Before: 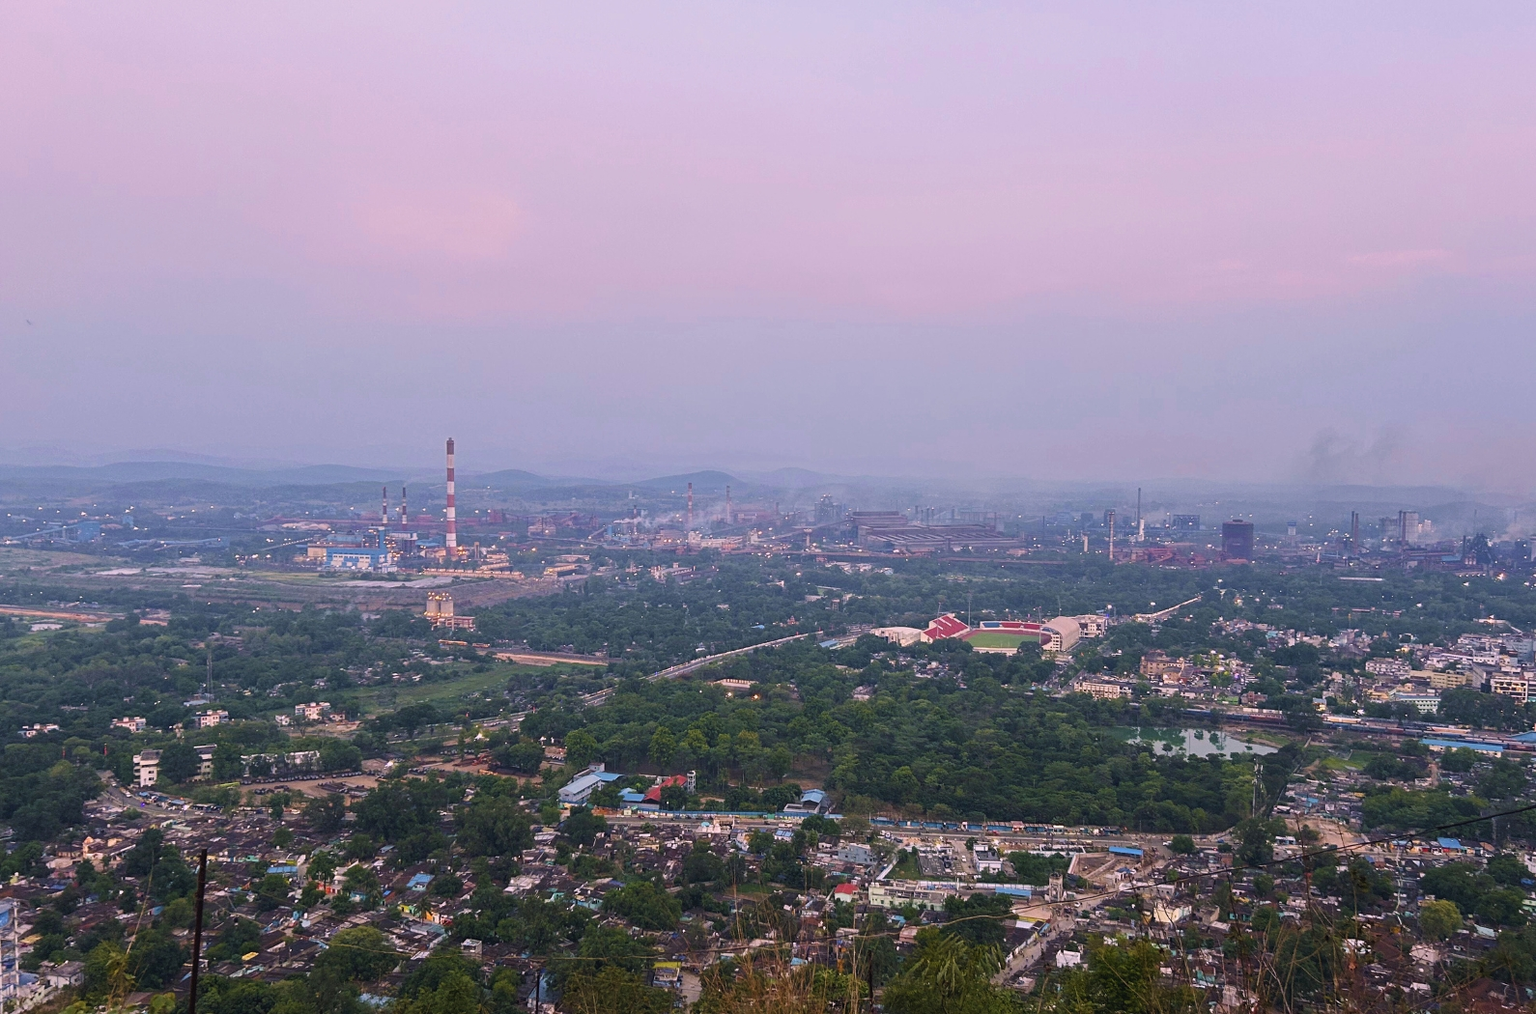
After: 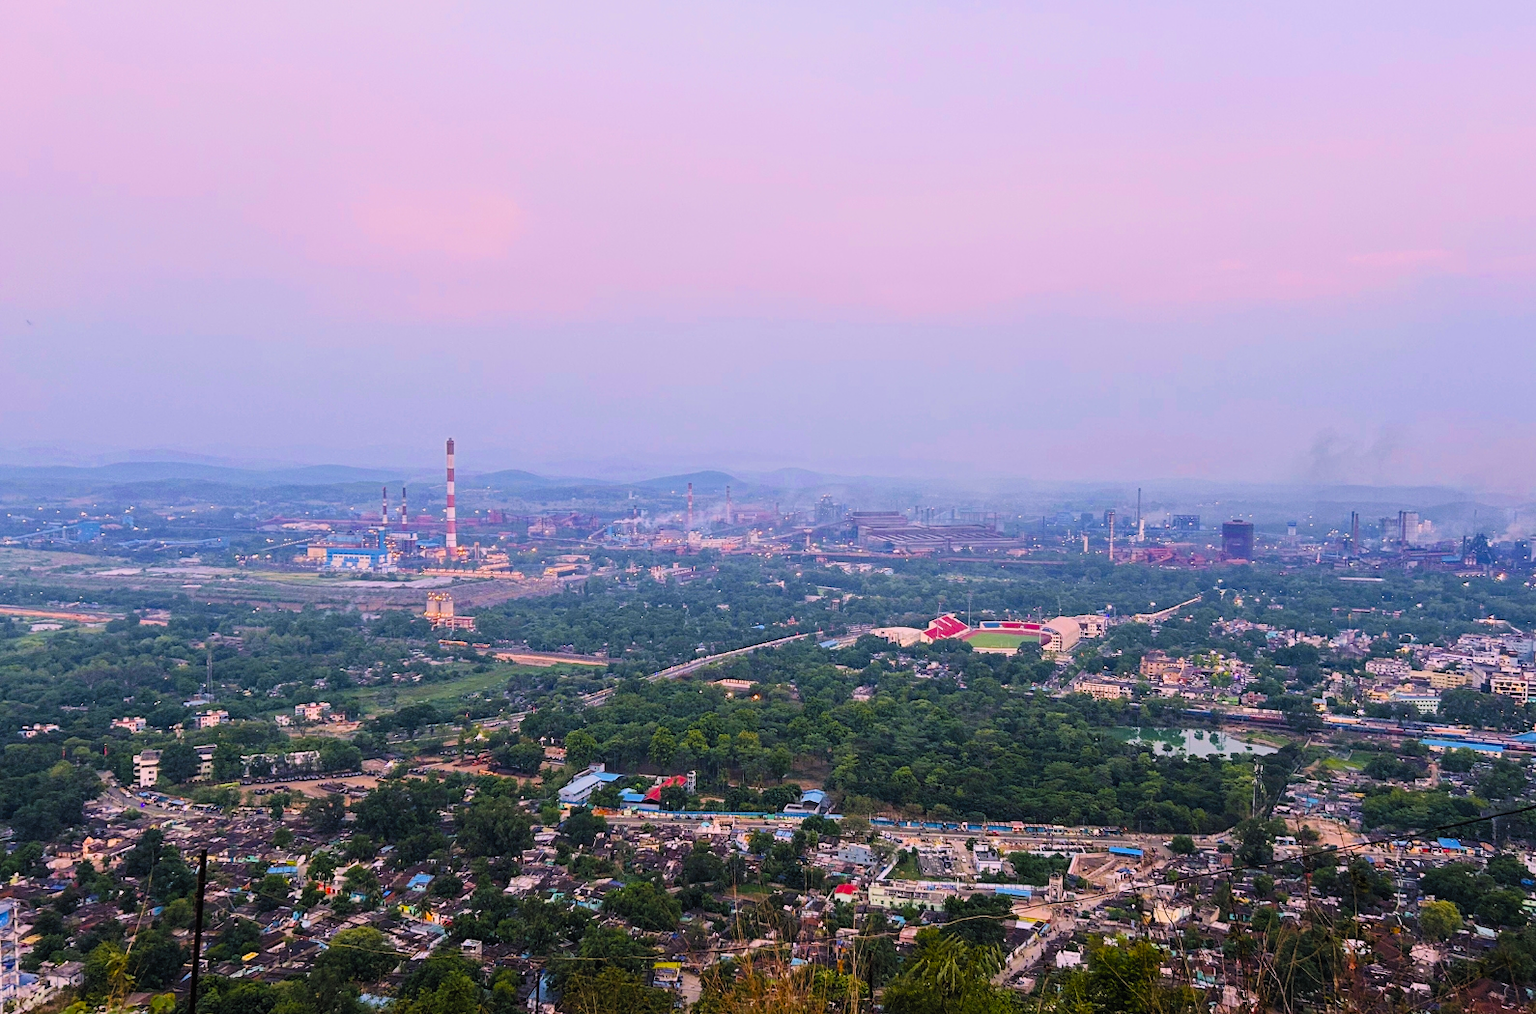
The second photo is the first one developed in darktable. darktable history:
haze removal: strength 0.1, compatibility mode true, adaptive false
contrast brightness saturation: contrast 0.2, brightness 0.16, saturation 0.22
filmic rgb: black relative exposure -7.75 EV, white relative exposure 4.4 EV, threshold 3 EV, hardness 3.76, latitude 38.11%, contrast 0.966, highlights saturation mix 10%, shadows ↔ highlights balance 4.59%, color science v4 (2020), enable highlight reconstruction true
